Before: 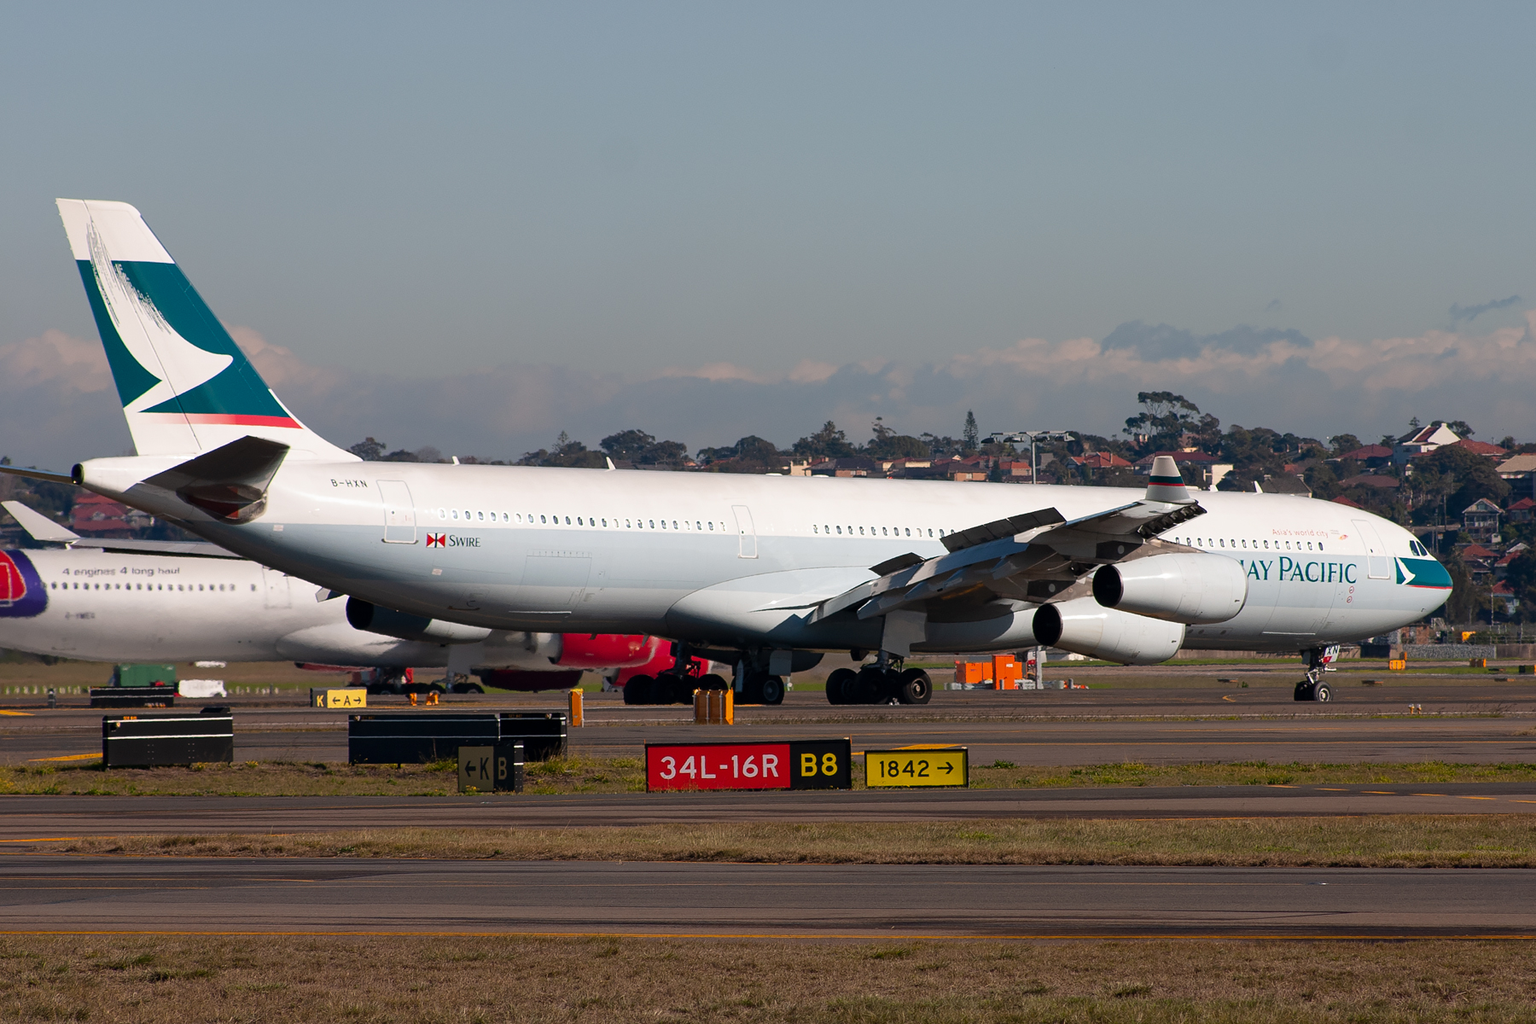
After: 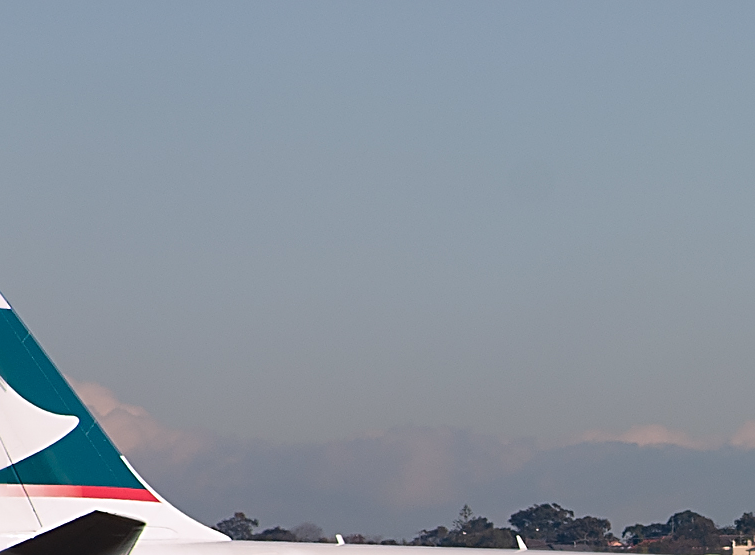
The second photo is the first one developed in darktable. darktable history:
sharpen: radius 2.584, amount 0.688
crop and rotate: left 10.817%, top 0.062%, right 47.194%, bottom 53.626%
white balance: red 1.004, blue 1.024
